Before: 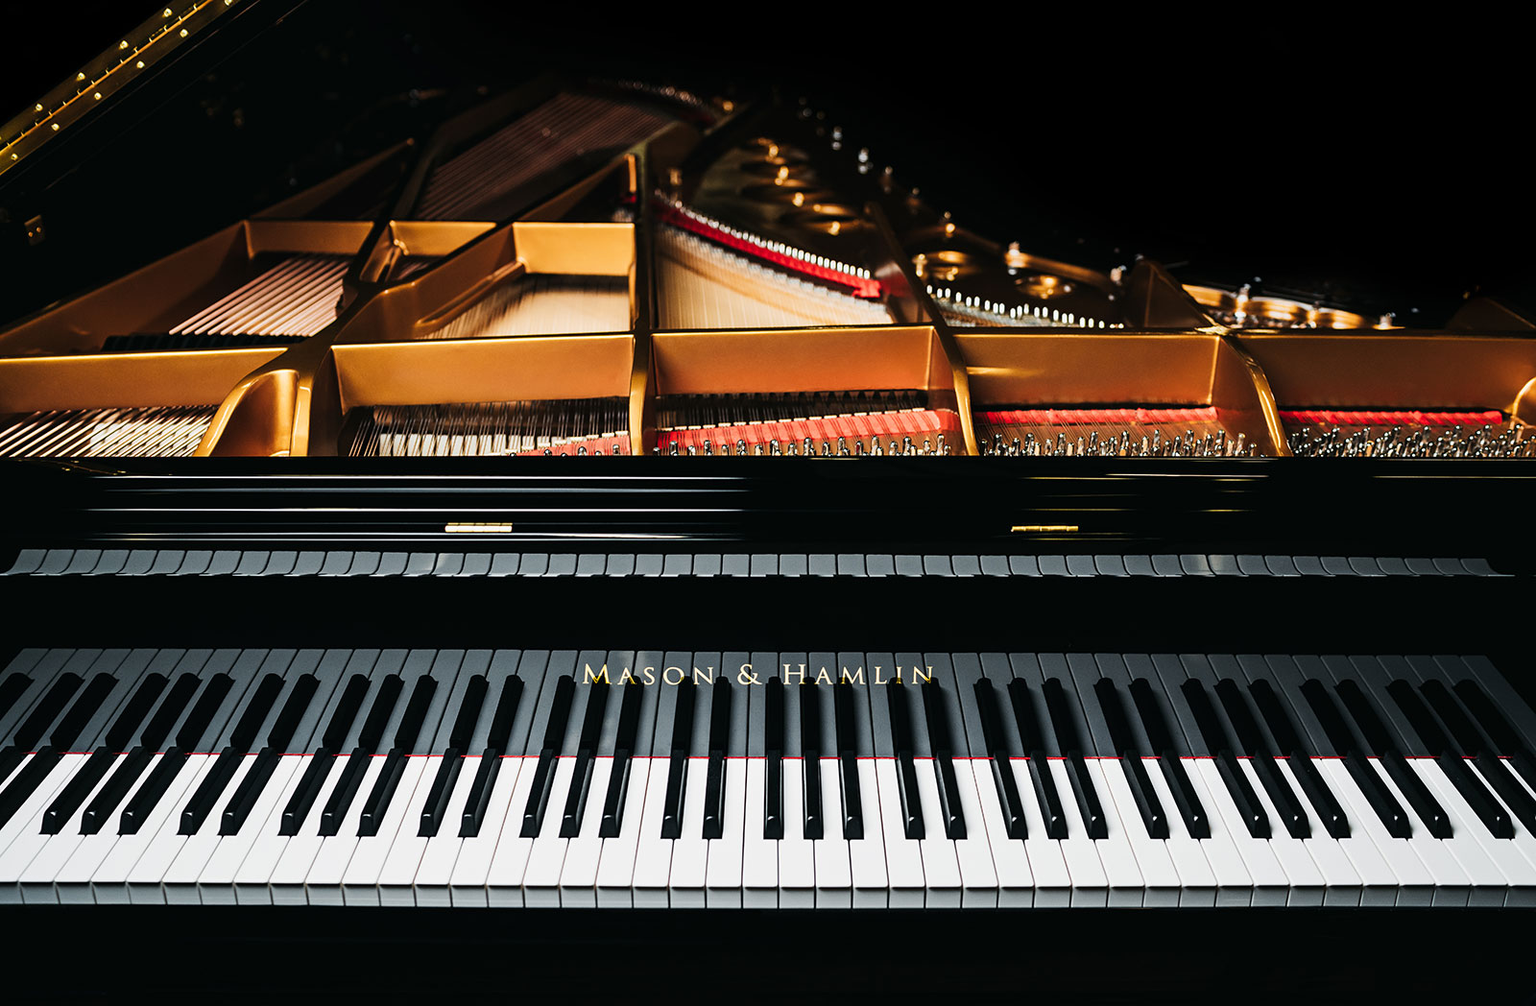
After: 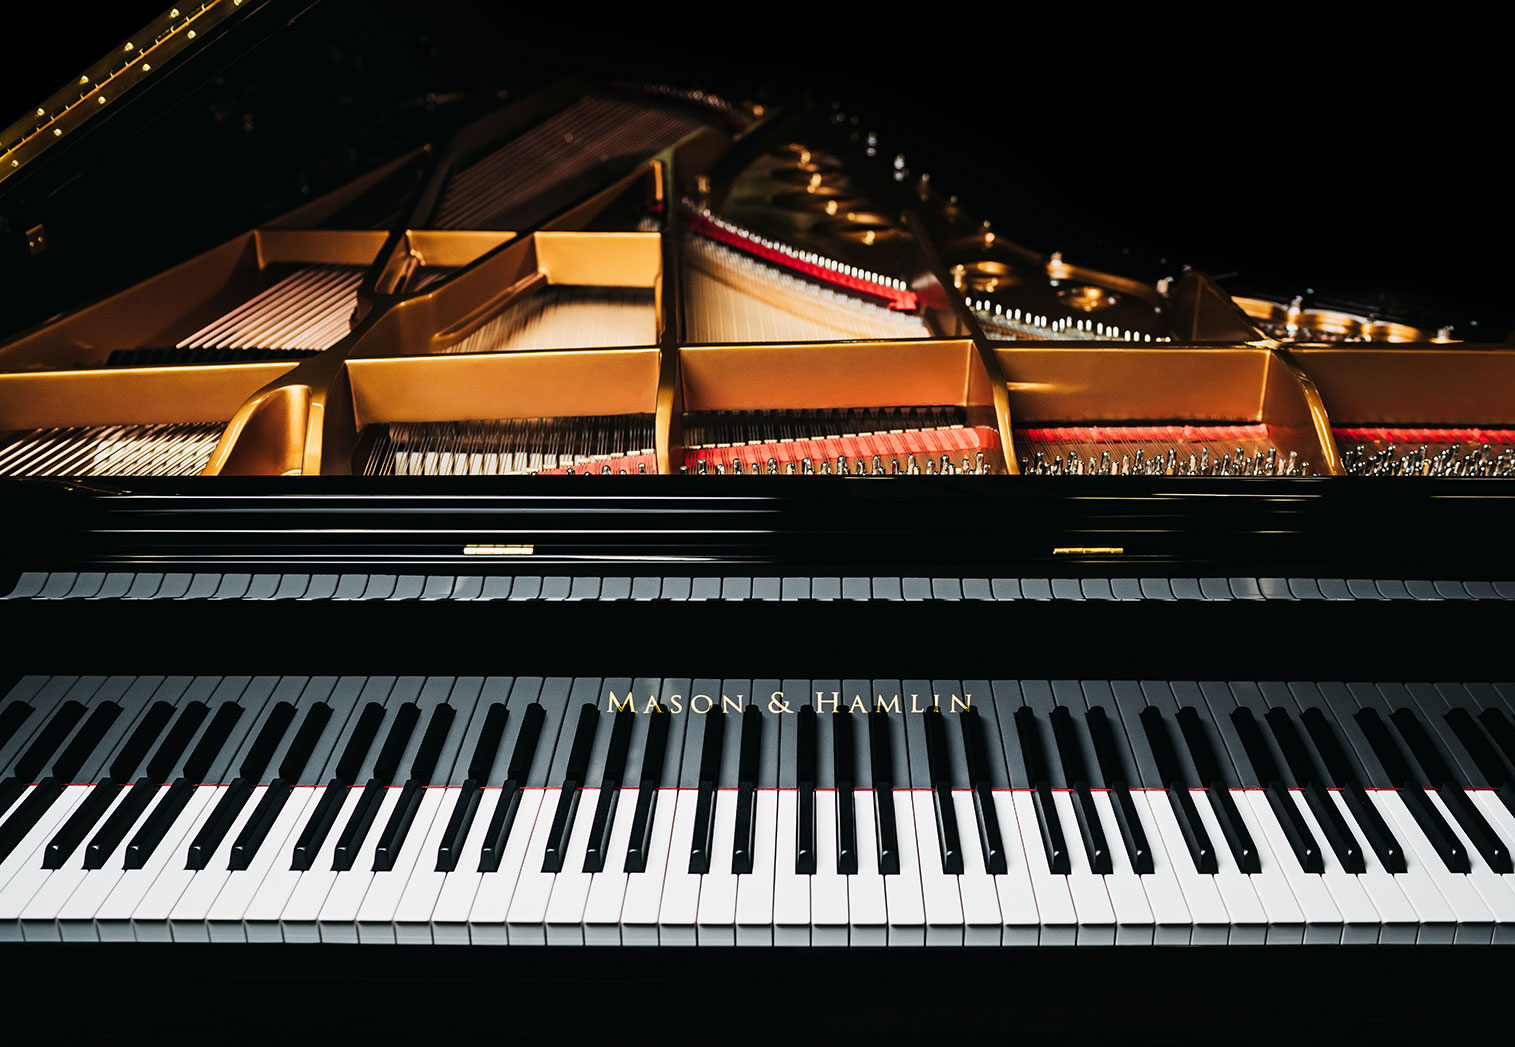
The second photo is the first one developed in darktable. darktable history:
levels: black 8.51%
crop and rotate: left 0%, right 5.287%
